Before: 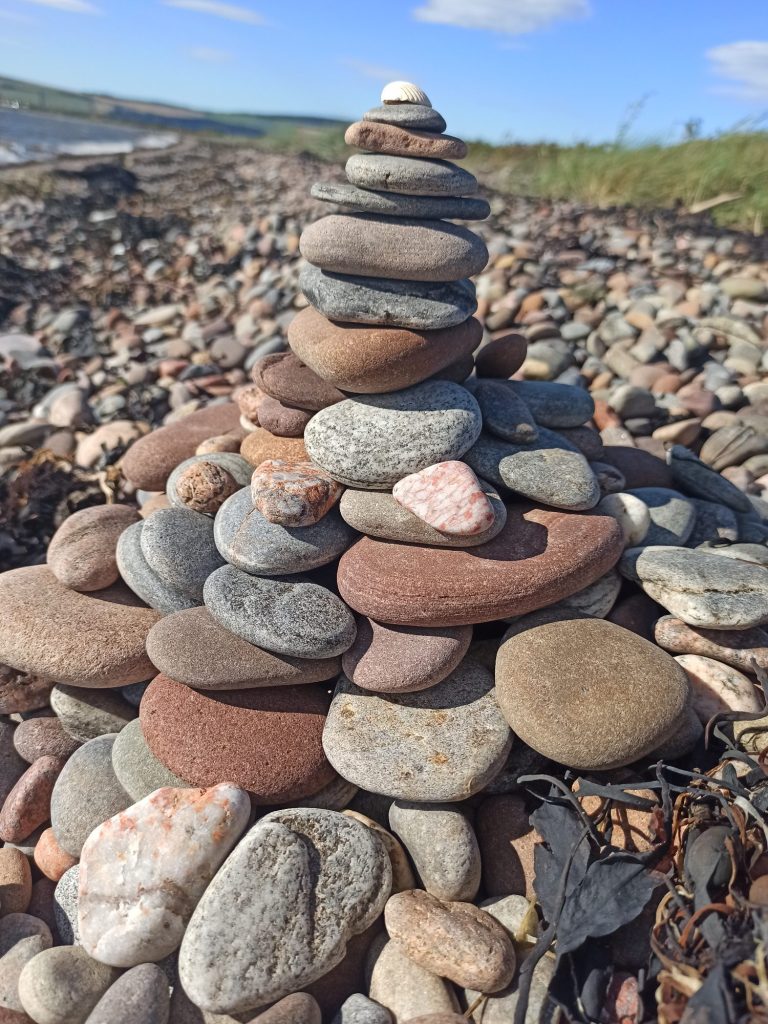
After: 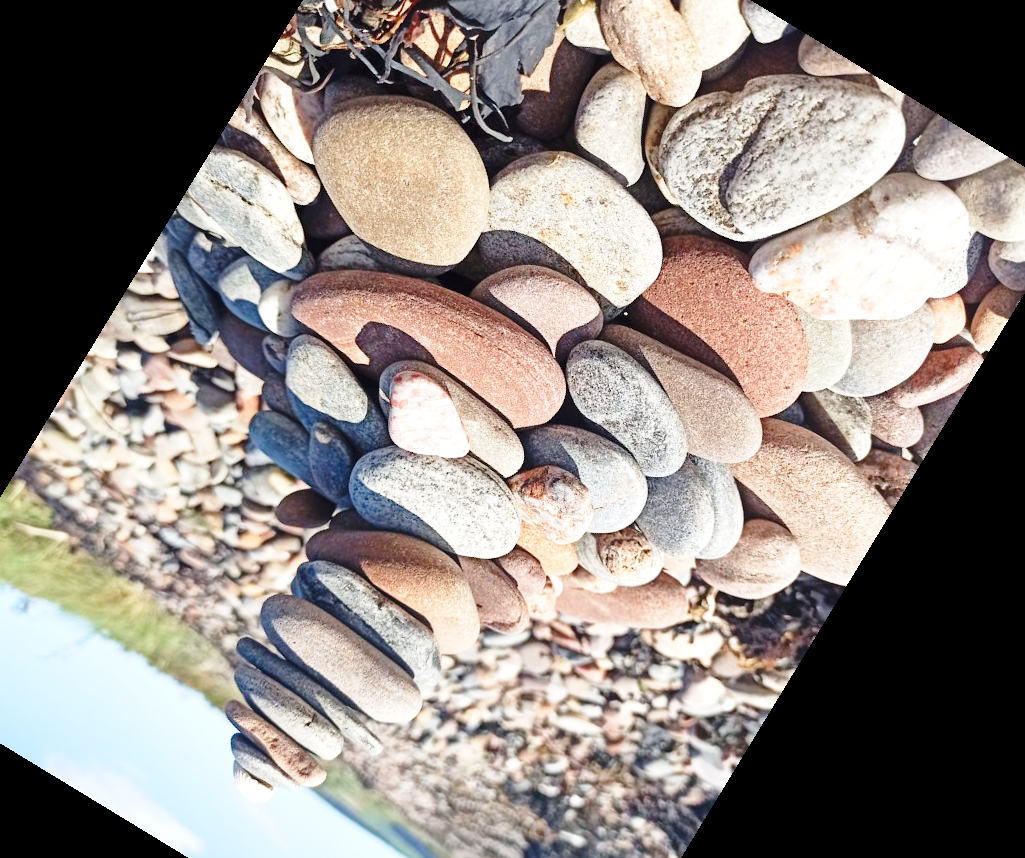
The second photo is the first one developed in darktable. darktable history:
exposure: black level correction 0.001, exposure 0.5 EV, compensate exposure bias true, compensate highlight preservation false
base curve: curves: ch0 [(0, 0) (0.028, 0.03) (0.121, 0.232) (0.46, 0.748) (0.859, 0.968) (1, 1)], preserve colors none
crop and rotate: angle 148.68°, left 9.111%, top 15.603%, right 4.588%, bottom 17.041%
